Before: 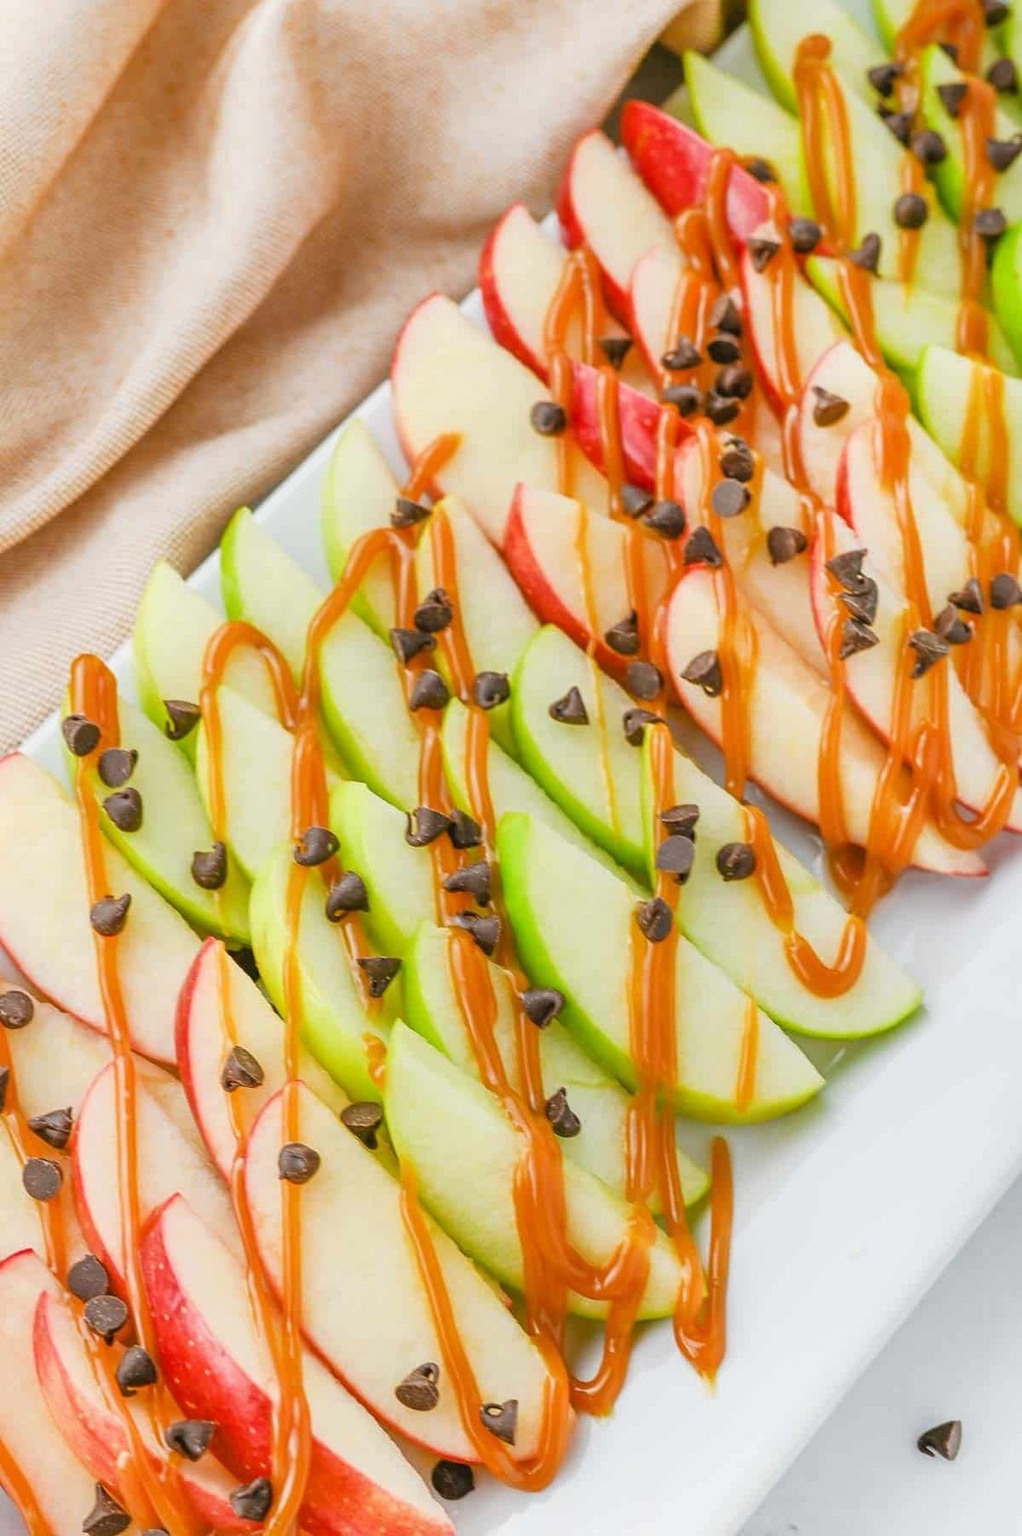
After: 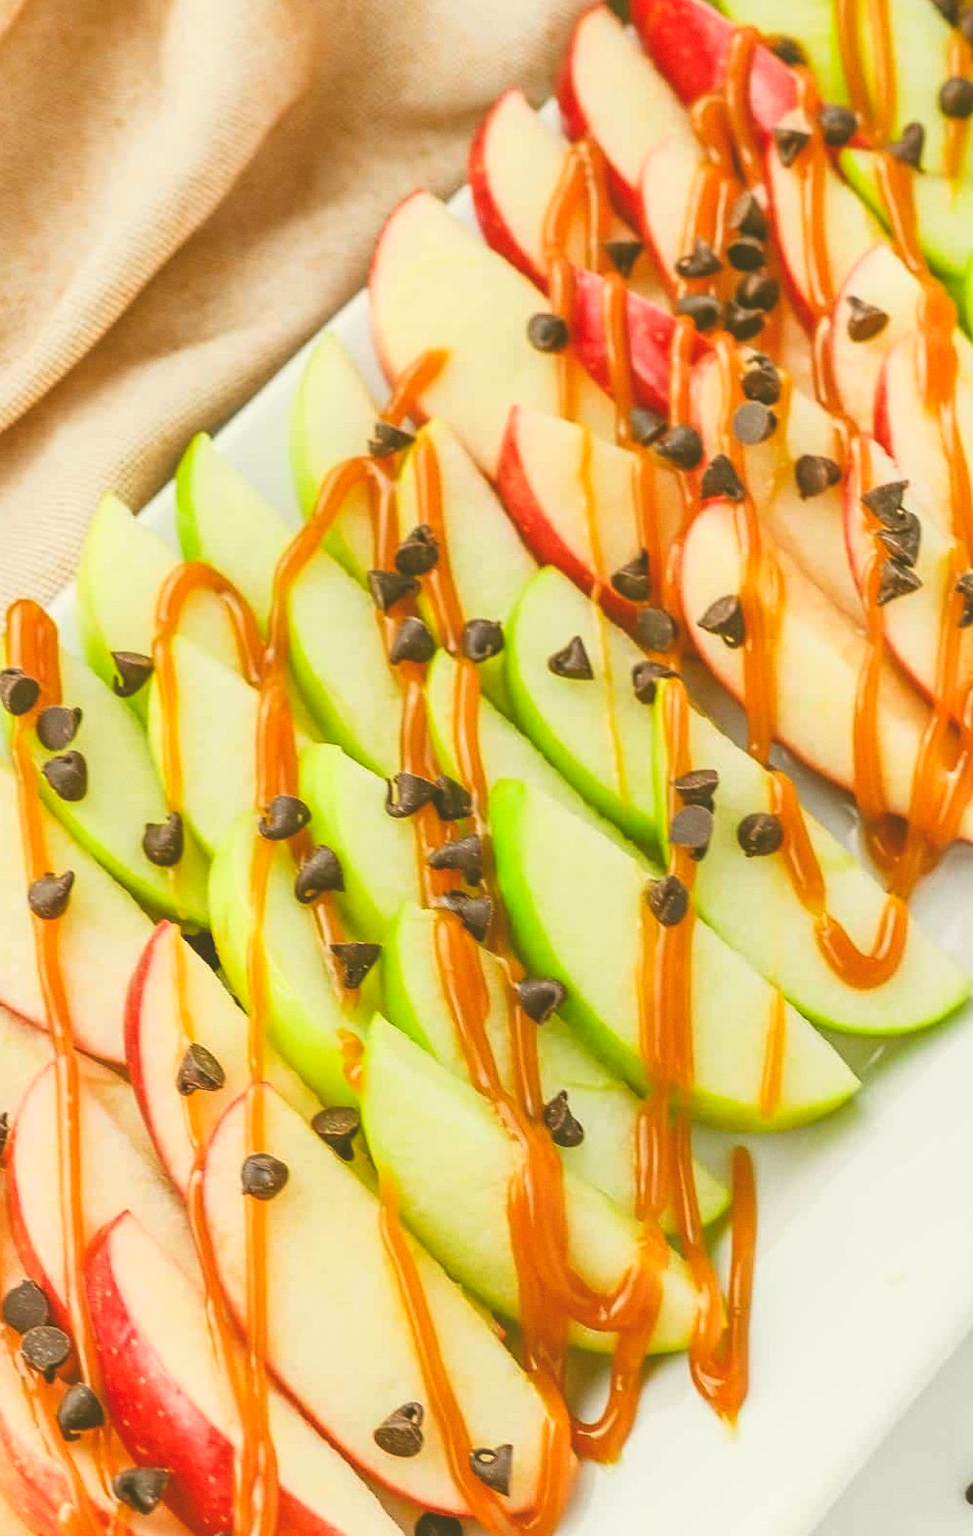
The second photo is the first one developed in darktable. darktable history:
grain: coarseness 0.09 ISO, strength 10%
color balance rgb: linear chroma grading › shadows 19.44%, linear chroma grading › highlights 3.42%, linear chroma grading › mid-tones 10.16%
crop: left 6.446%, top 8.188%, right 9.538%, bottom 3.548%
exposure: black level correction -0.087, compensate highlight preservation false
contrast brightness saturation: contrast 0.21, brightness -0.11, saturation 0.21
color correction: highlights a* -1.43, highlights b* 10.12, shadows a* 0.395, shadows b* 19.35
